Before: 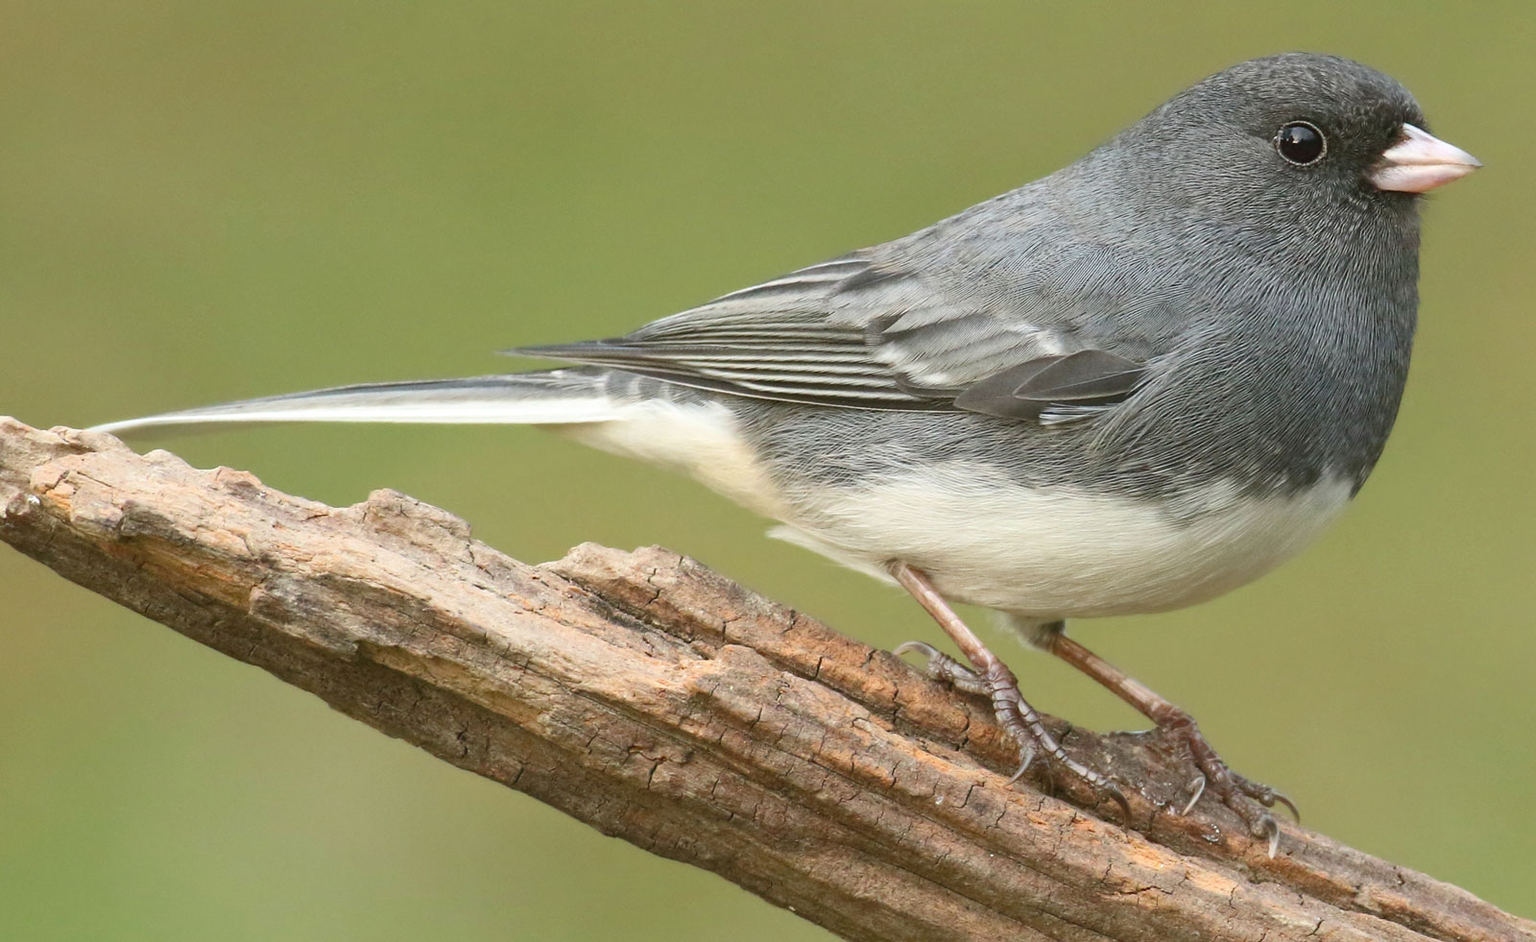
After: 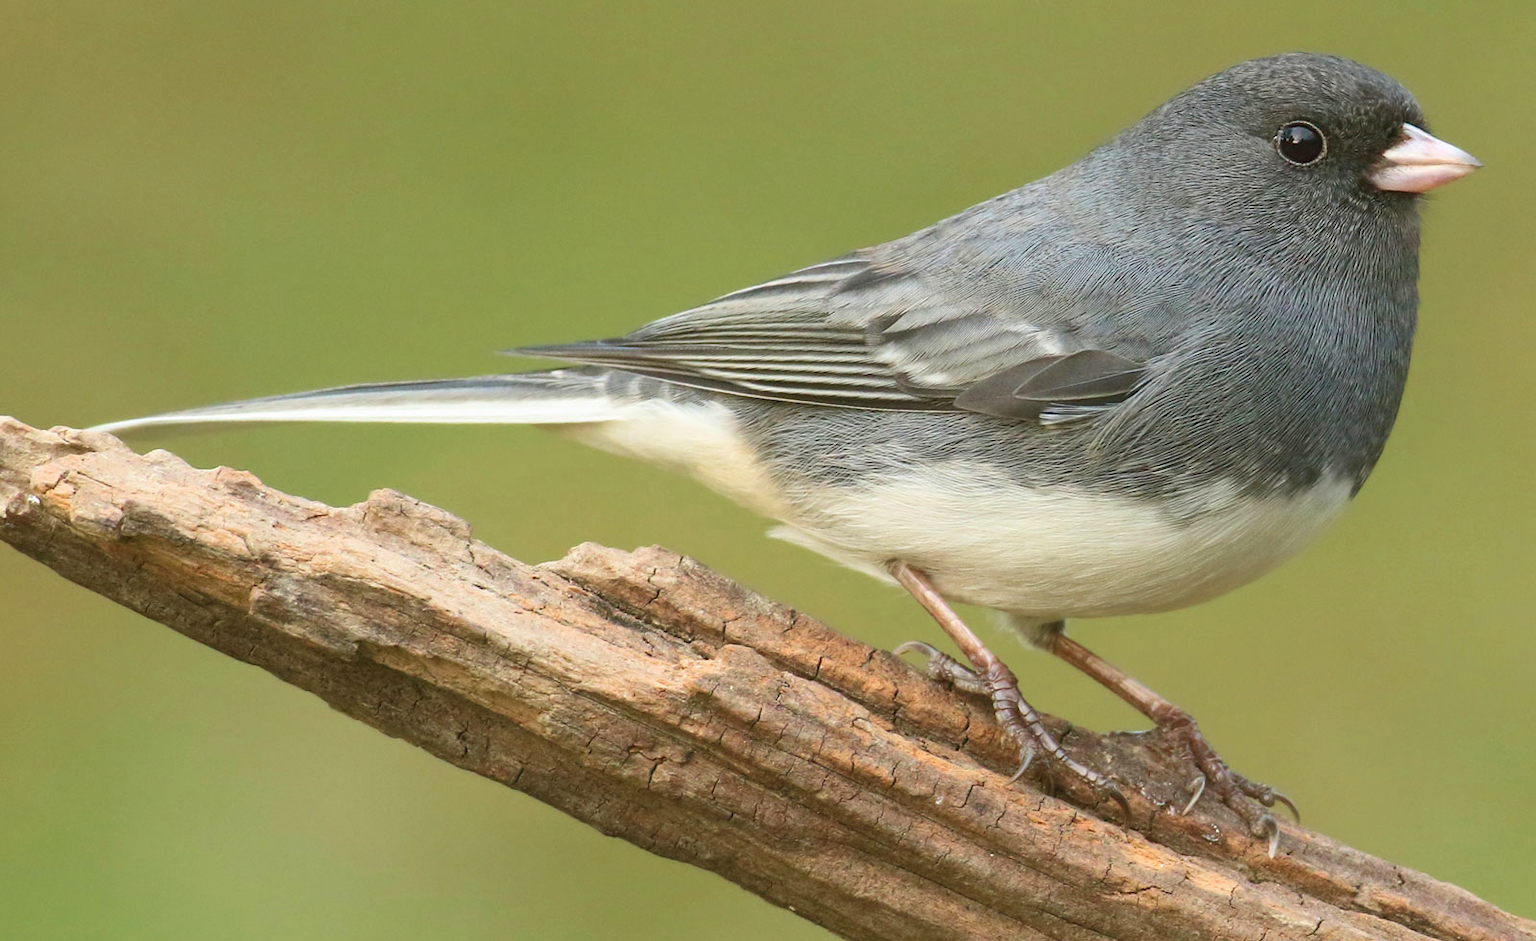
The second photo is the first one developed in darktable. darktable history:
local contrast: mode bilateral grid, contrast 100, coarseness 99, detail 92%, midtone range 0.2
tone equalizer: on, module defaults
velvia: on, module defaults
